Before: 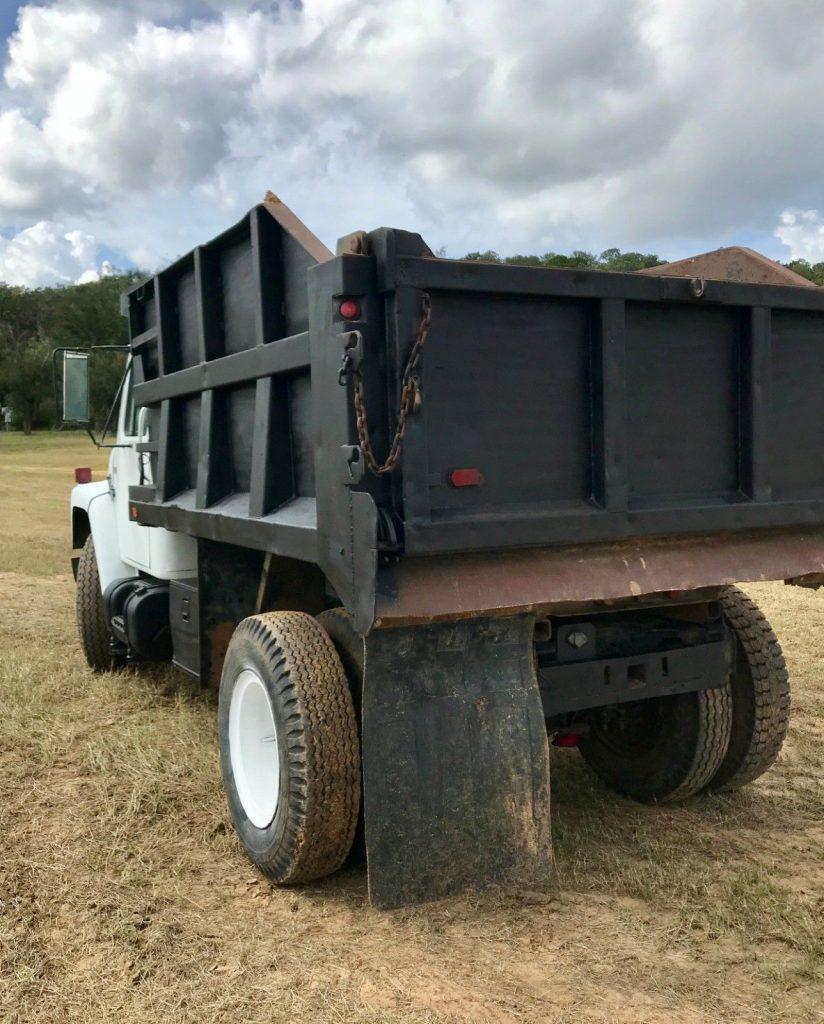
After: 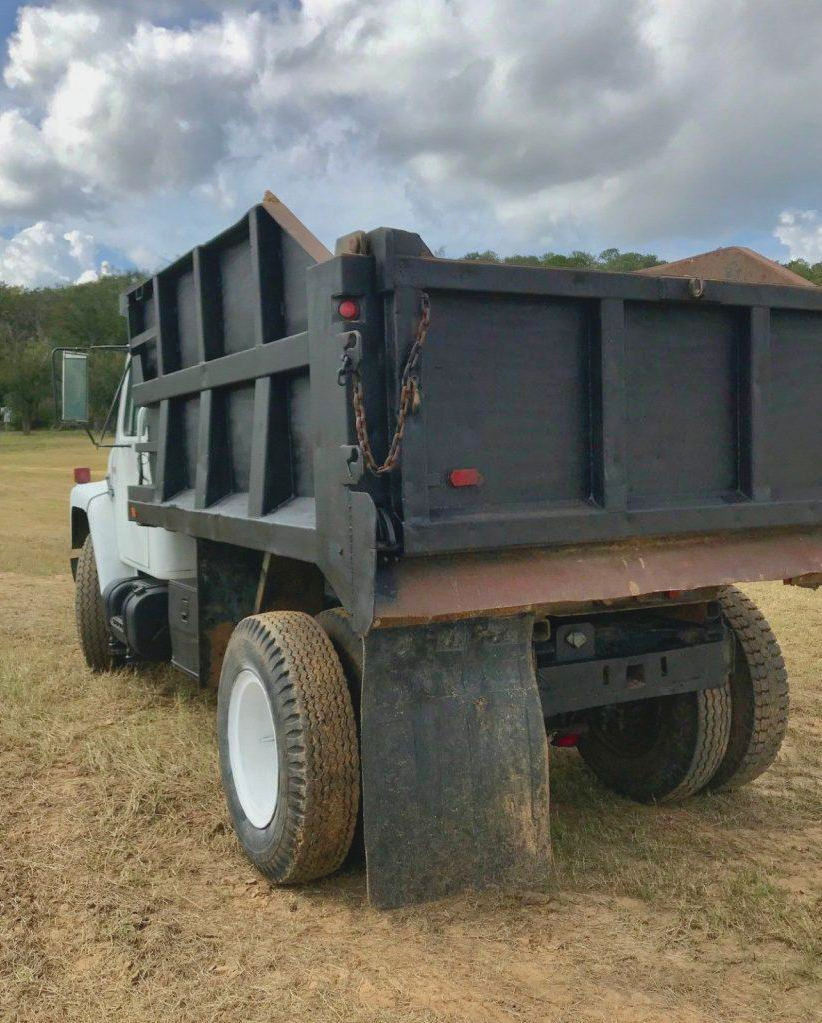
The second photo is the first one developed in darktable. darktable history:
local contrast: highlights 69%, shadows 69%, detail 84%, midtone range 0.321
shadows and highlights: on, module defaults
crop and rotate: left 0.166%, bottom 0.004%
